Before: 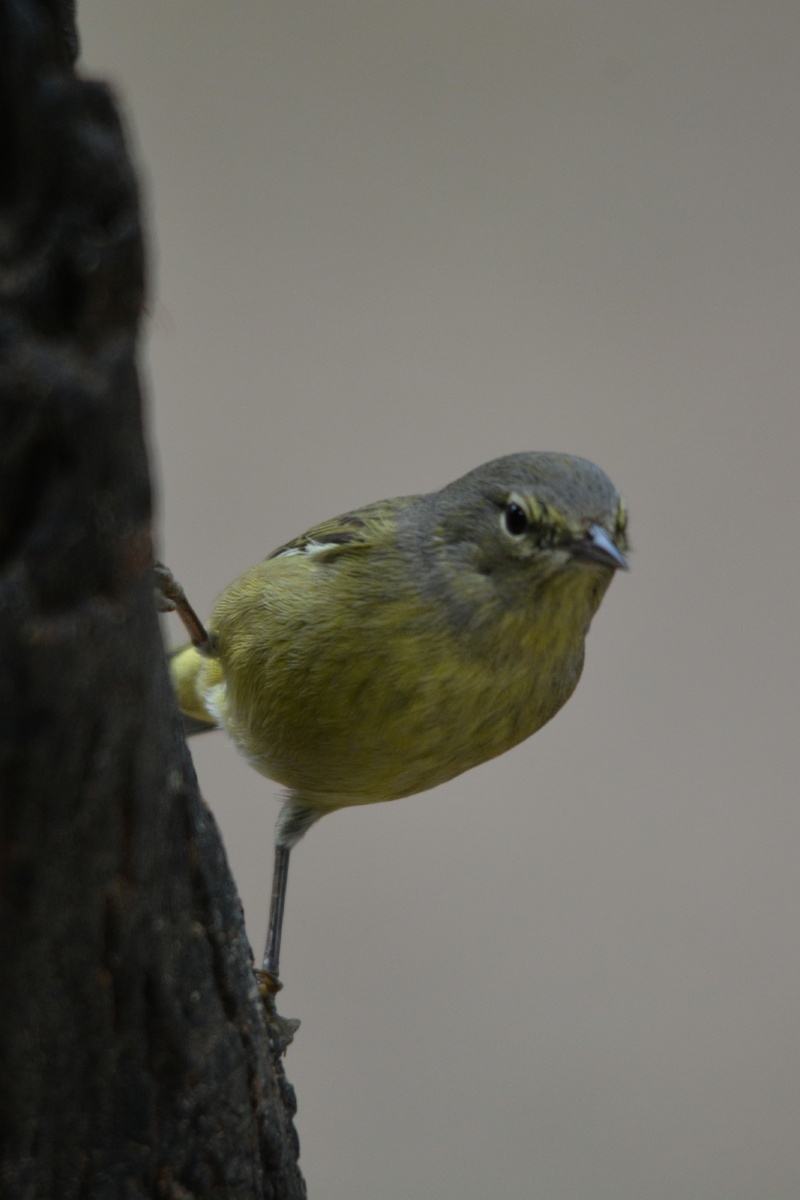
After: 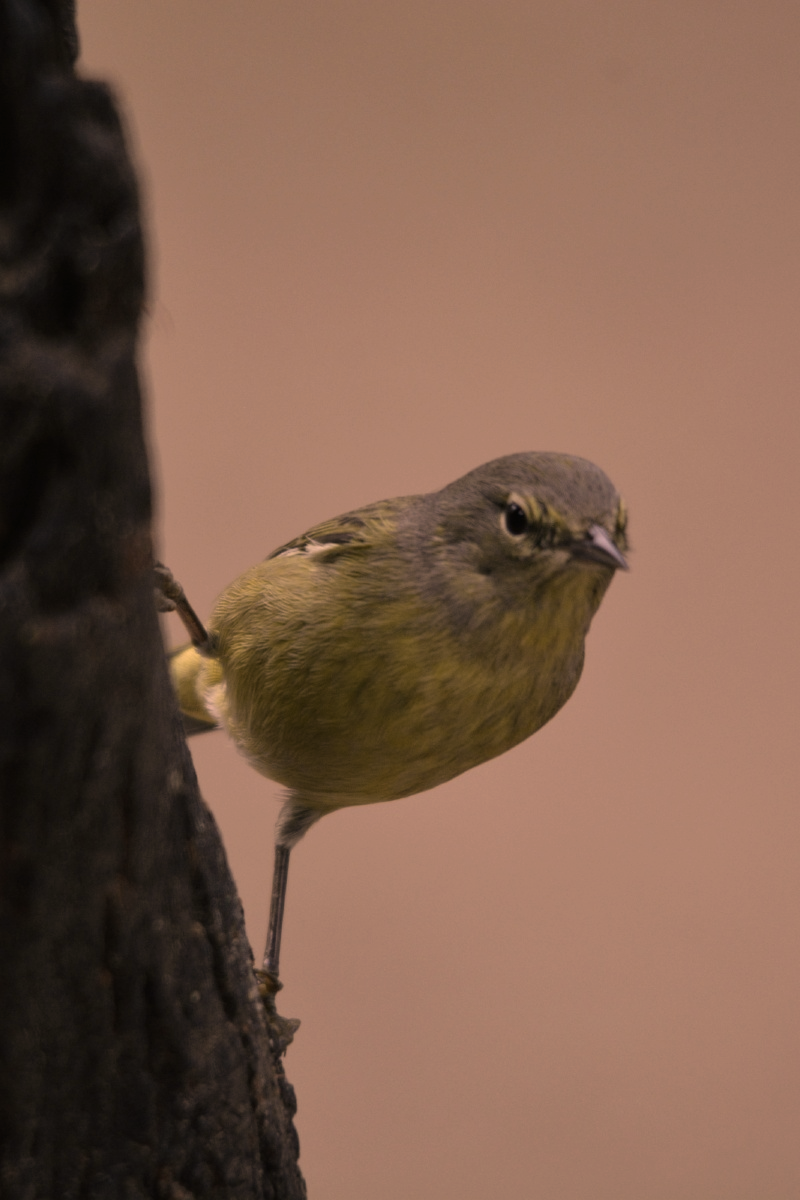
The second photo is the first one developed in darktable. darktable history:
color correction: highlights a* 39.27, highlights b* 39.87, saturation 0.685
